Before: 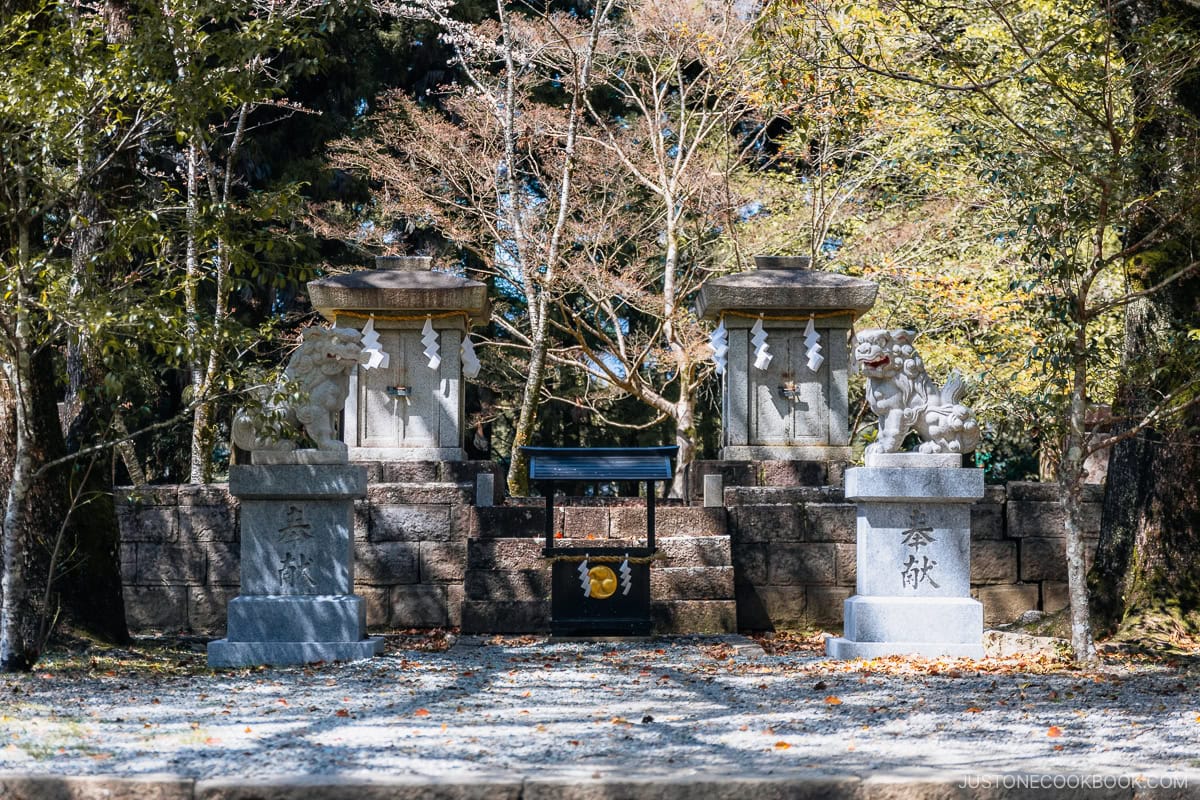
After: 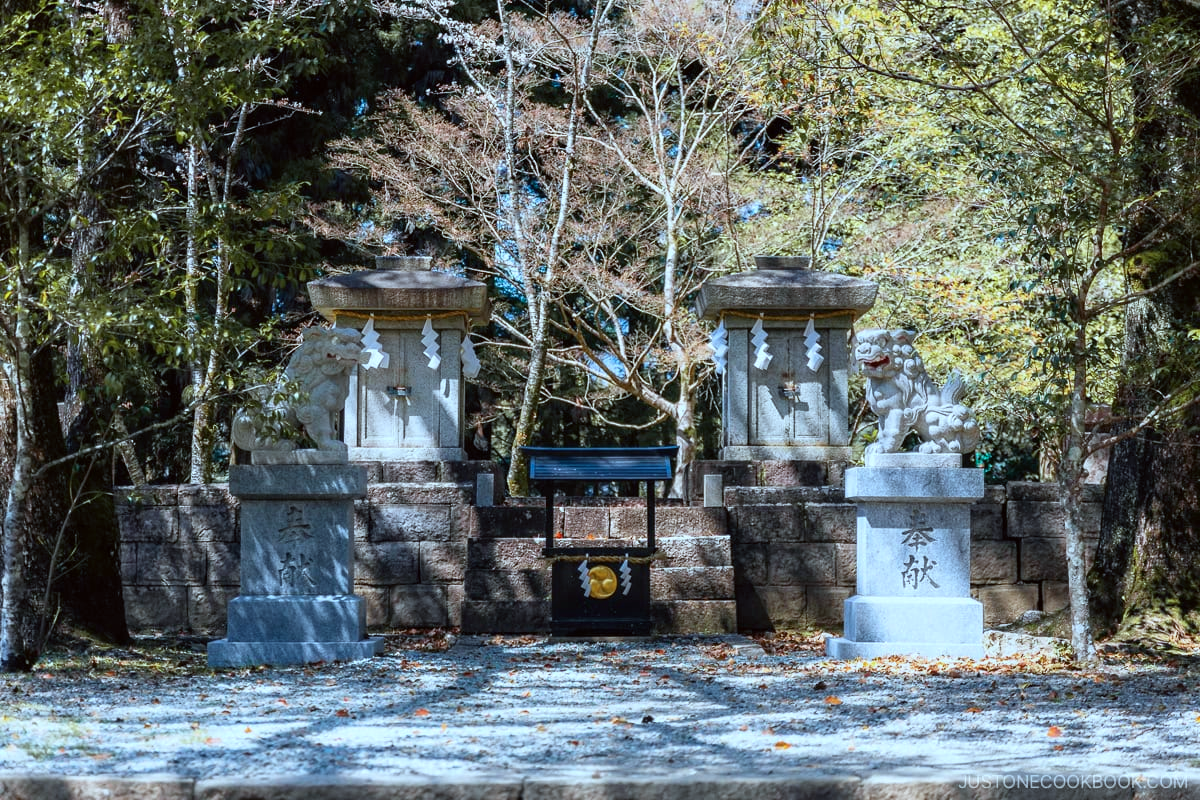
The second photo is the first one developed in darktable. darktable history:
color calibration: illuminant F (fluorescent), F source F9 (Cool White Deluxe 4150 K) – high CRI, x 0.374, y 0.373, temperature 4158.34 K
color correction: highlights a* -2.73, highlights b* -2.09, shadows a* 2.41, shadows b* 2.73
